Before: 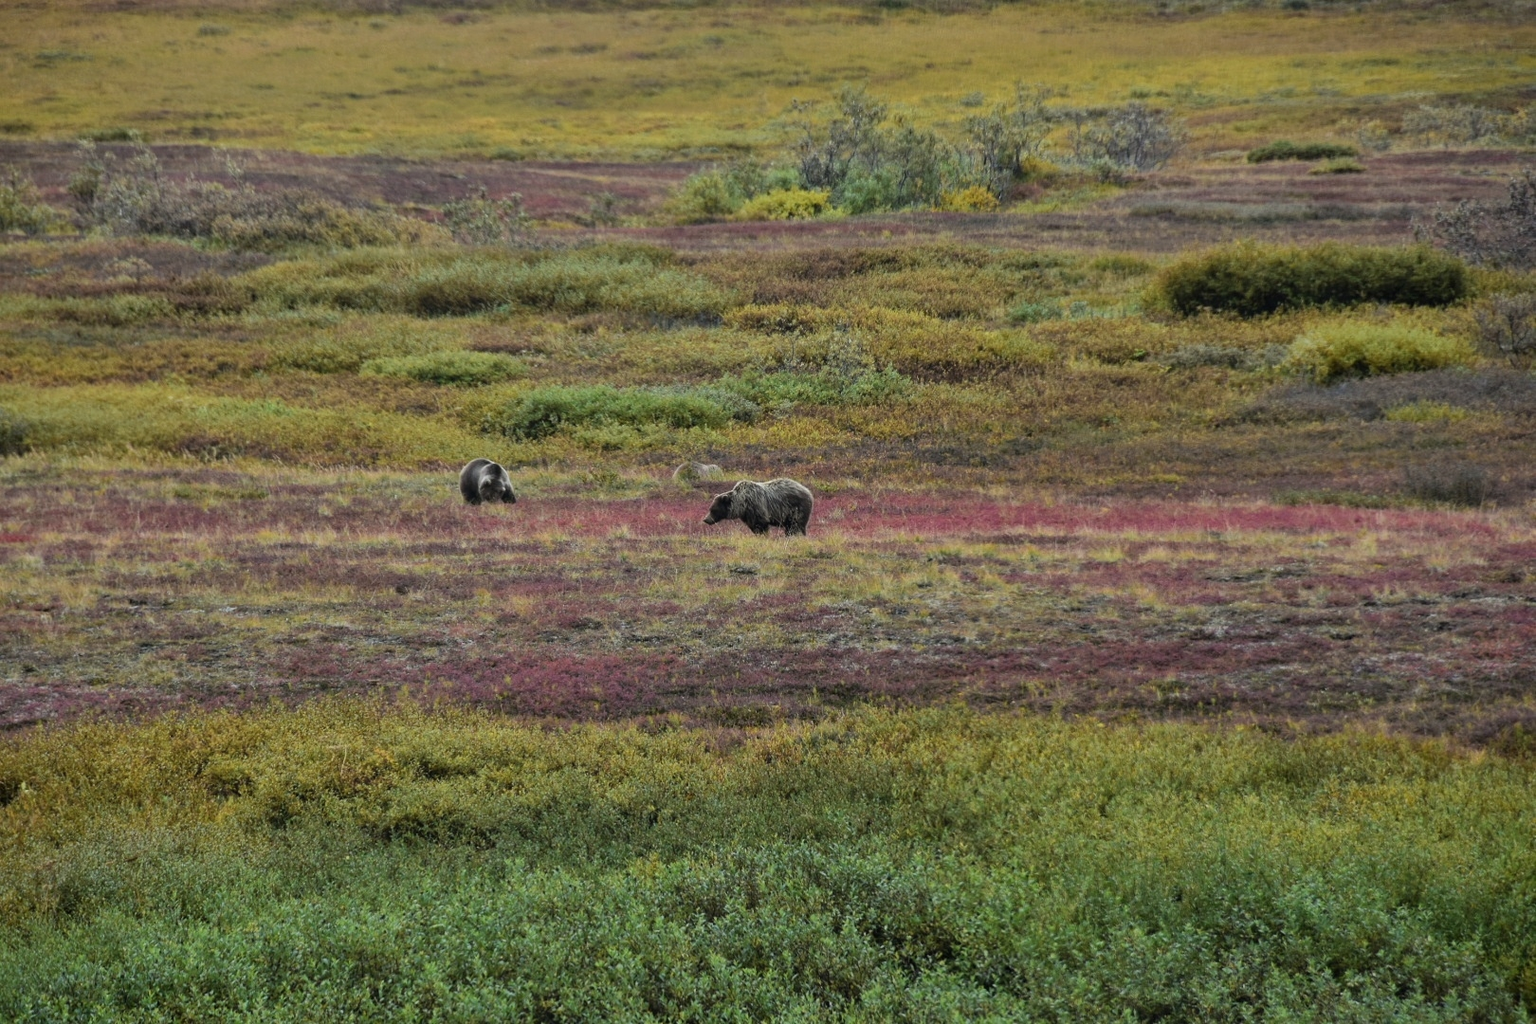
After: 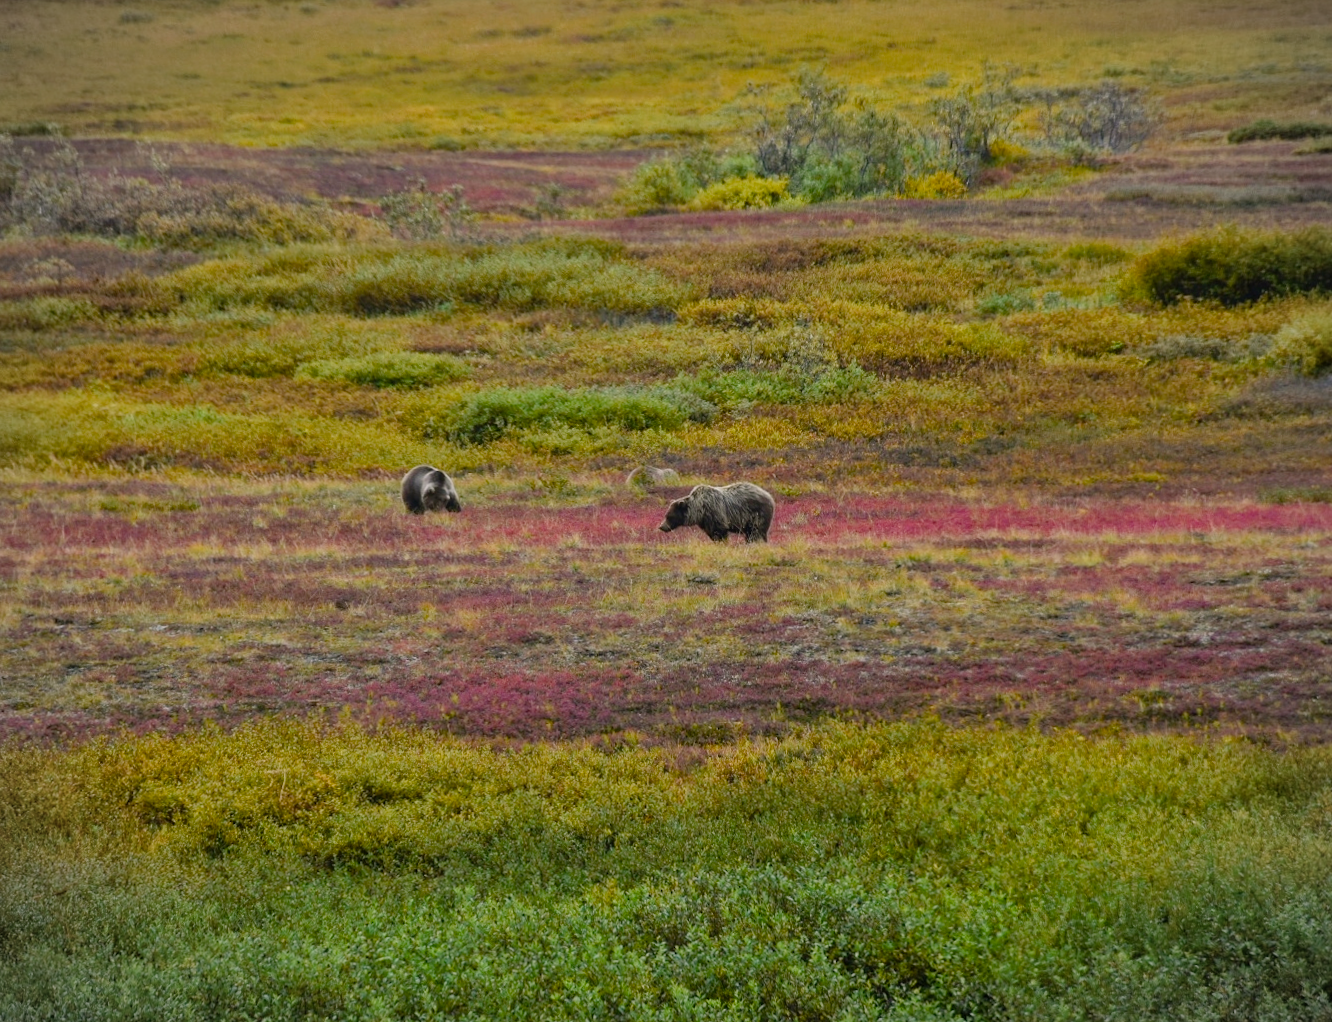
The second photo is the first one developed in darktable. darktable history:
crop and rotate: angle 0.722°, left 4.301%, top 1.156%, right 11.9%, bottom 2.384%
color balance rgb: power › chroma 0.273%, power › hue 62.58°, highlights gain › chroma 0.938%, highlights gain › hue 23.79°, perceptual saturation grading › global saturation 20%, perceptual saturation grading › highlights -24.727%, perceptual saturation grading › shadows 49.755%, global vibrance 9.446%
levels: black 3.75%, levels [0, 0.478, 1]
exposure: exposure -0.146 EV, compensate exposure bias true, compensate highlight preservation false
vignetting: fall-off start 88.99%, fall-off radius 43.99%, brightness -0.287, width/height ratio 1.163
